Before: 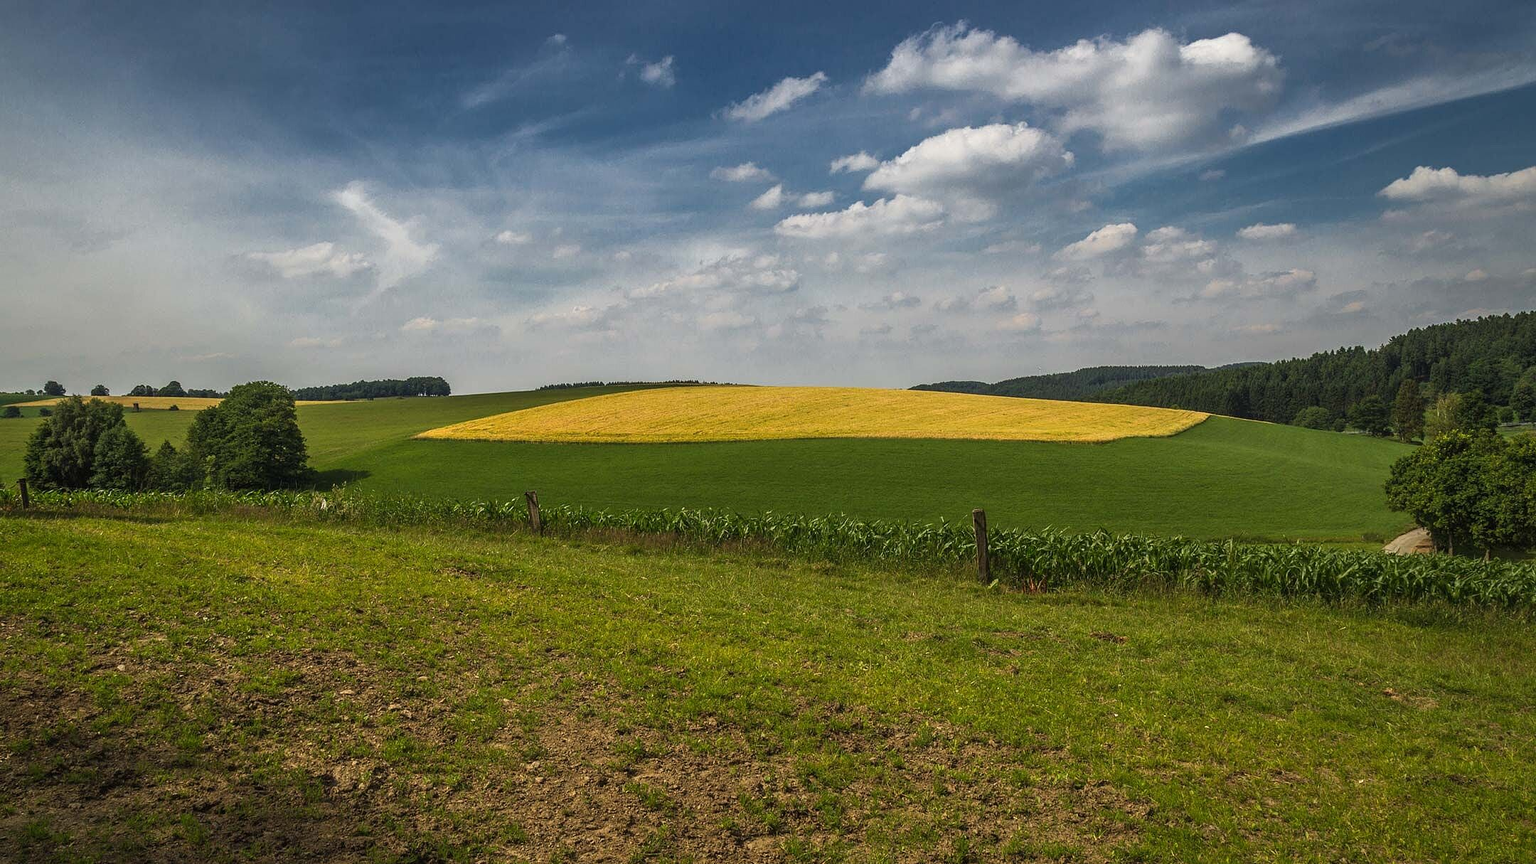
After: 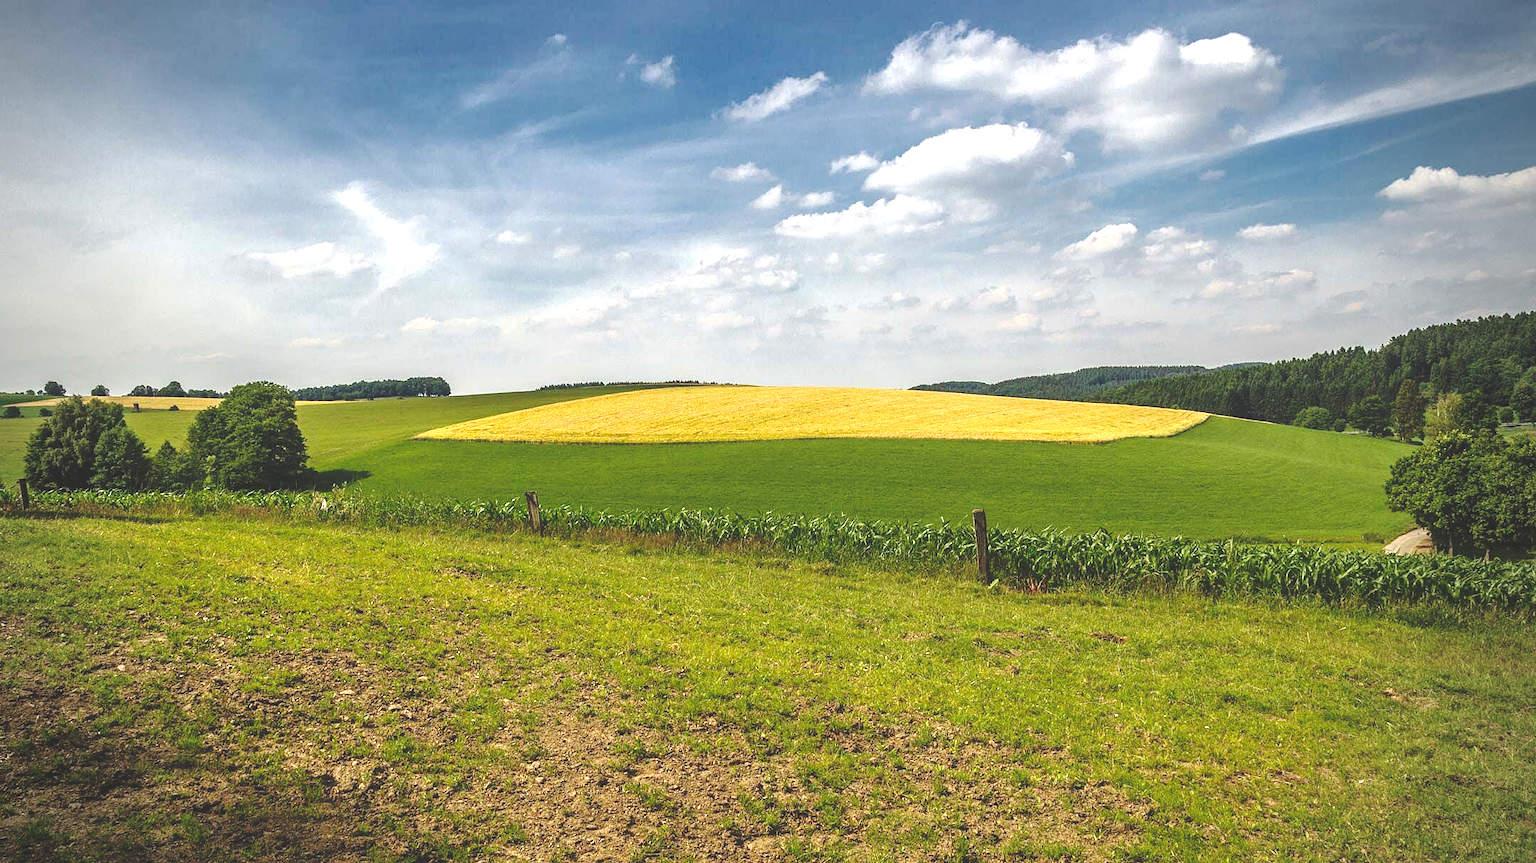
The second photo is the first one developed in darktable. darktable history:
base curve: curves: ch0 [(0, 0.024) (0.055, 0.065) (0.121, 0.166) (0.236, 0.319) (0.693, 0.726) (1, 1)], preserve colors none
exposure: black level correction 0.002, exposure 1 EV, compensate highlight preservation false
crop: bottom 0.056%
vignetting: fall-off radius 60.88%
